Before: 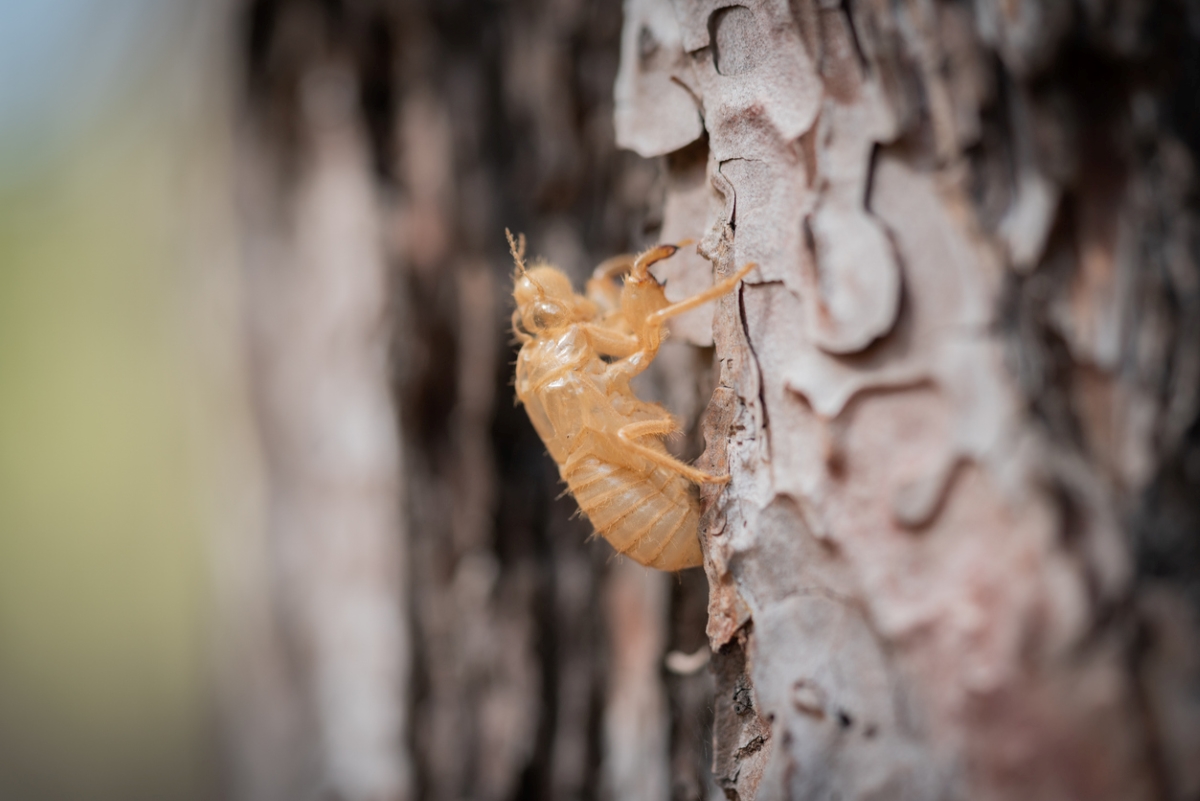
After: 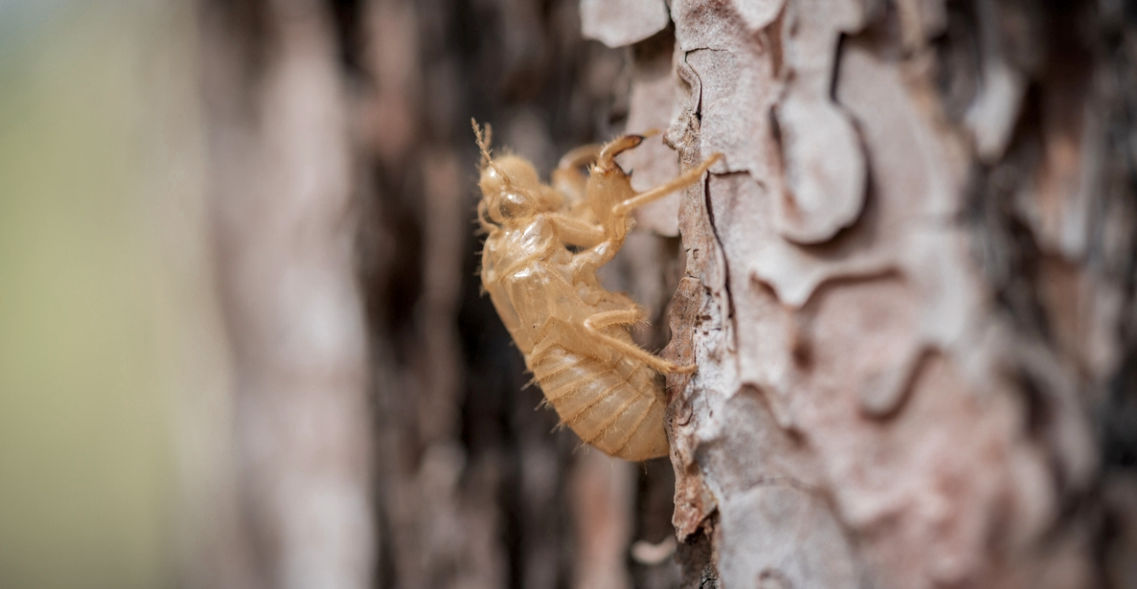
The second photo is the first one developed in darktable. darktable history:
color zones: curves: ch0 [(0, 0.5) (0.125, 0.4) (0.25, 0.5) (0.375, 0.4) (0.5, 0.4) (0.625, 0.6) (0.75, 0.6) (0.875, 0.5)]; ch1 [(0, 0.35) (0.125, 0.45) (0.25, 0.35) (0.375, 0.35) (0.5, 0.35) (0.625, 0.35) (0.75, 0.45) (0.875, 0.35)]; ch2 [(0, 0.6) (0.125, 0.5) (0.25, 0.5) (0.375, 0.6) (0.5, 0.6) (0.625, 0.5) (0.75, 0.5) (0.875, 0.5)]
velvia: on, module defaults
local contrast: on, module defaults
crop and rotate: left 2.908%, top 13.831%, right 2.275%, bottom 12.577%
